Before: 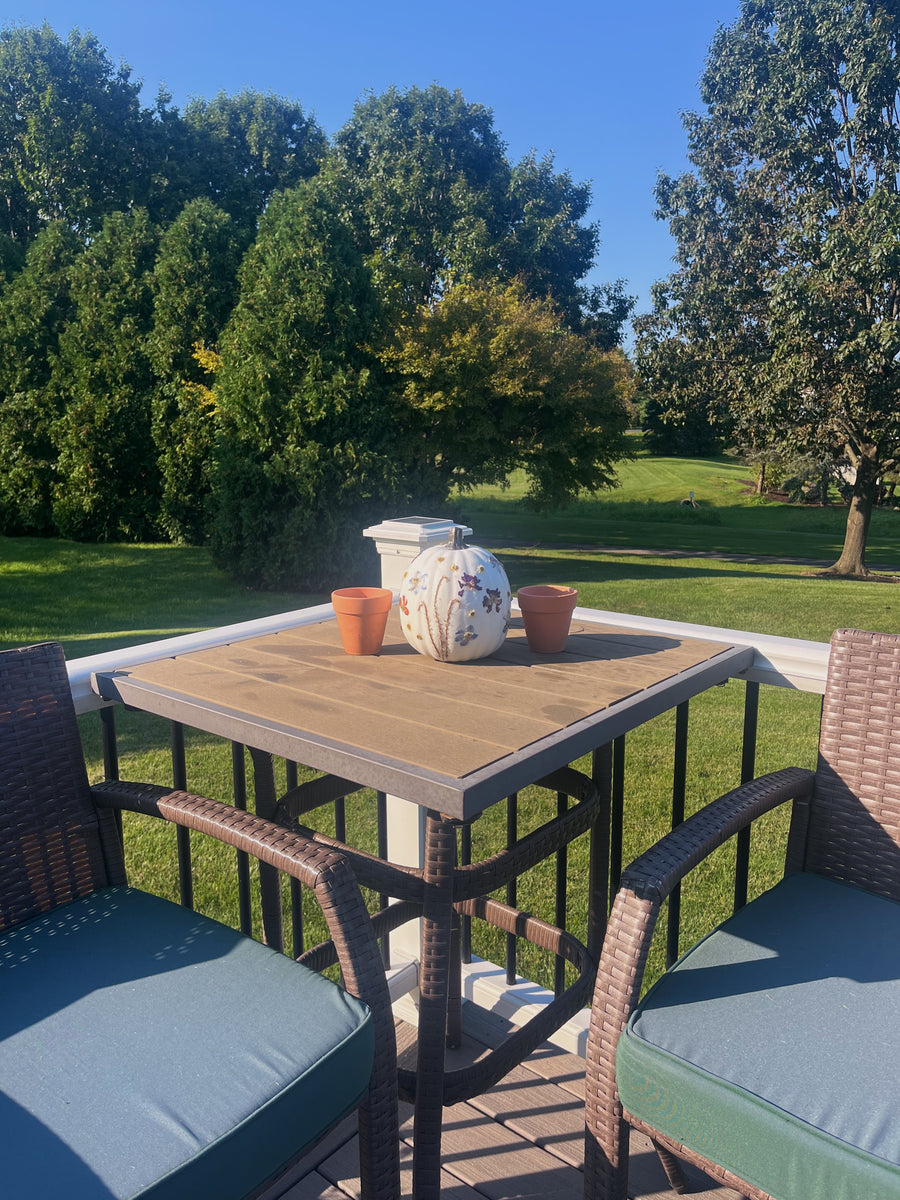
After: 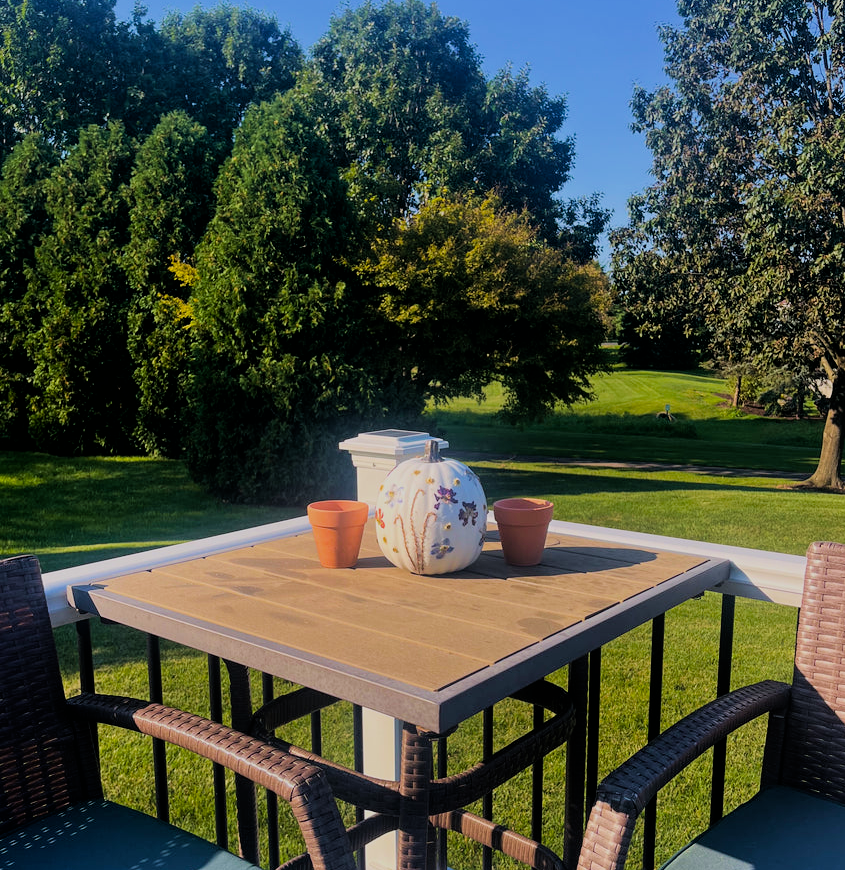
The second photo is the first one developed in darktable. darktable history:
crop: left 2.688%, top 7.252%, right 3.391%, bottom 20.19%
color balance rgb: shadows lift › luminance -9.158%, perceptual saturation grading › global saturation 30.101%
filmic rgb: black relative exposure -5.12 EV, white relative exposure 3.97 EV, hardness 2.88, contrast 1.095, highlights saturation mix -21.35%
velvia: on, module defaults
